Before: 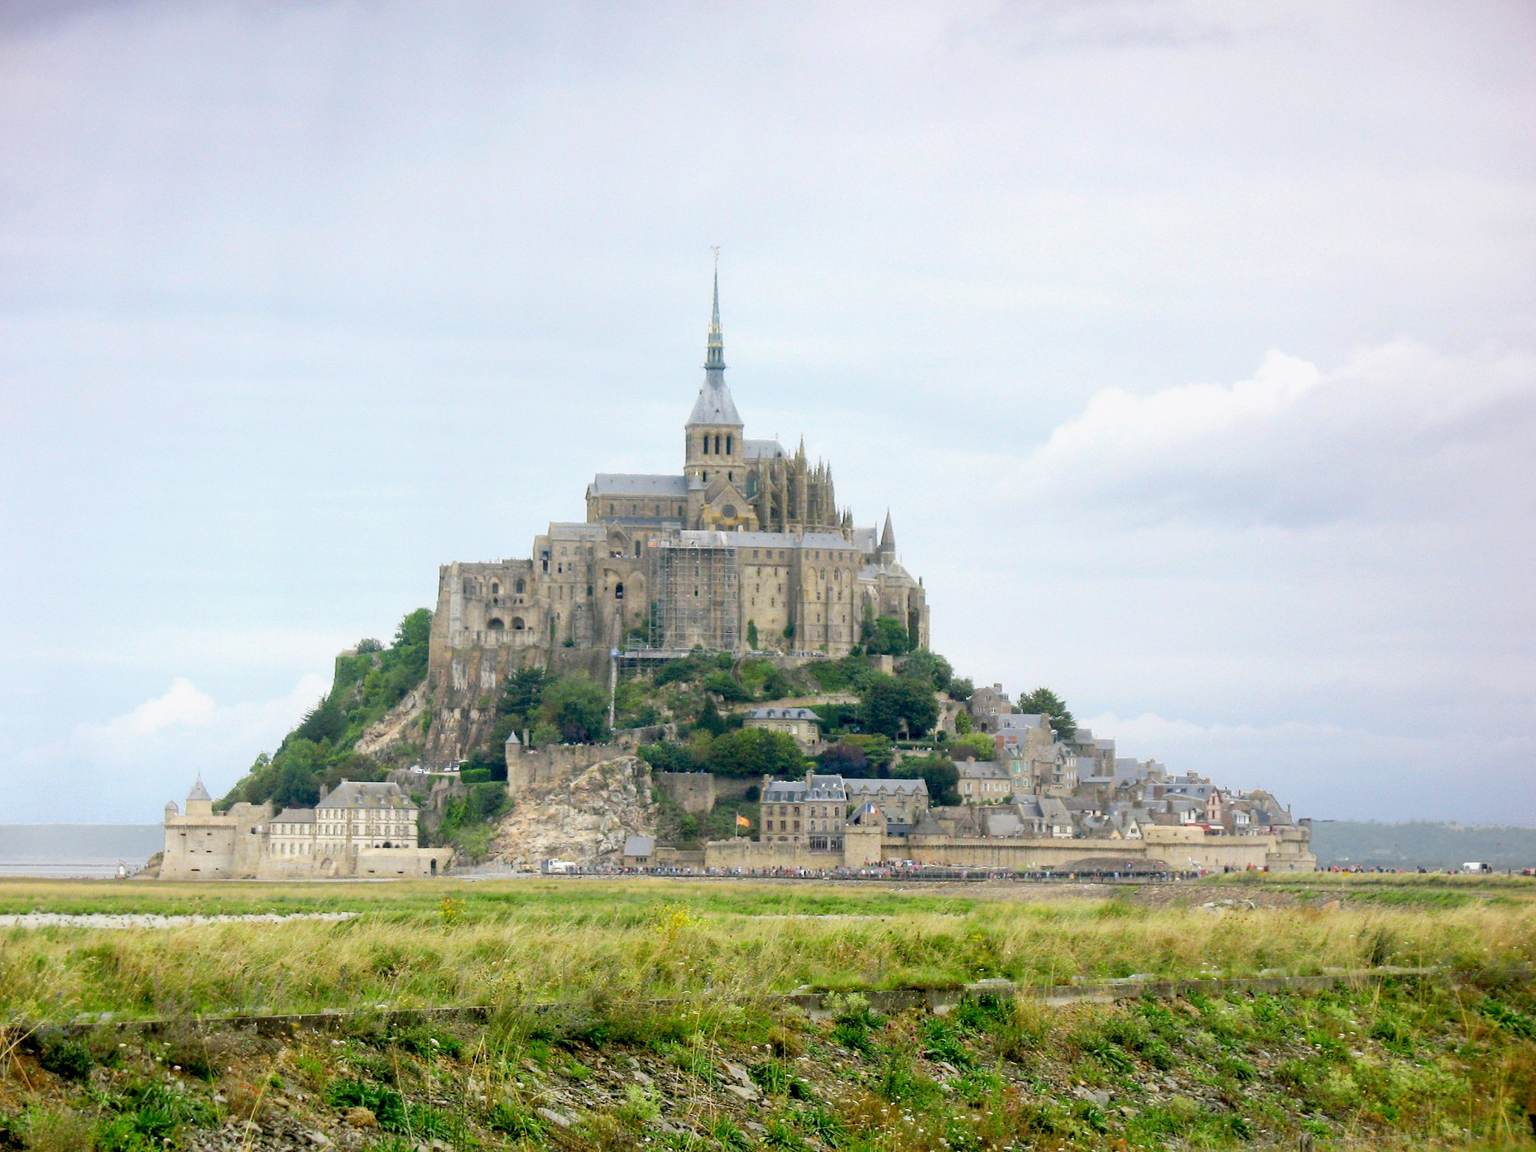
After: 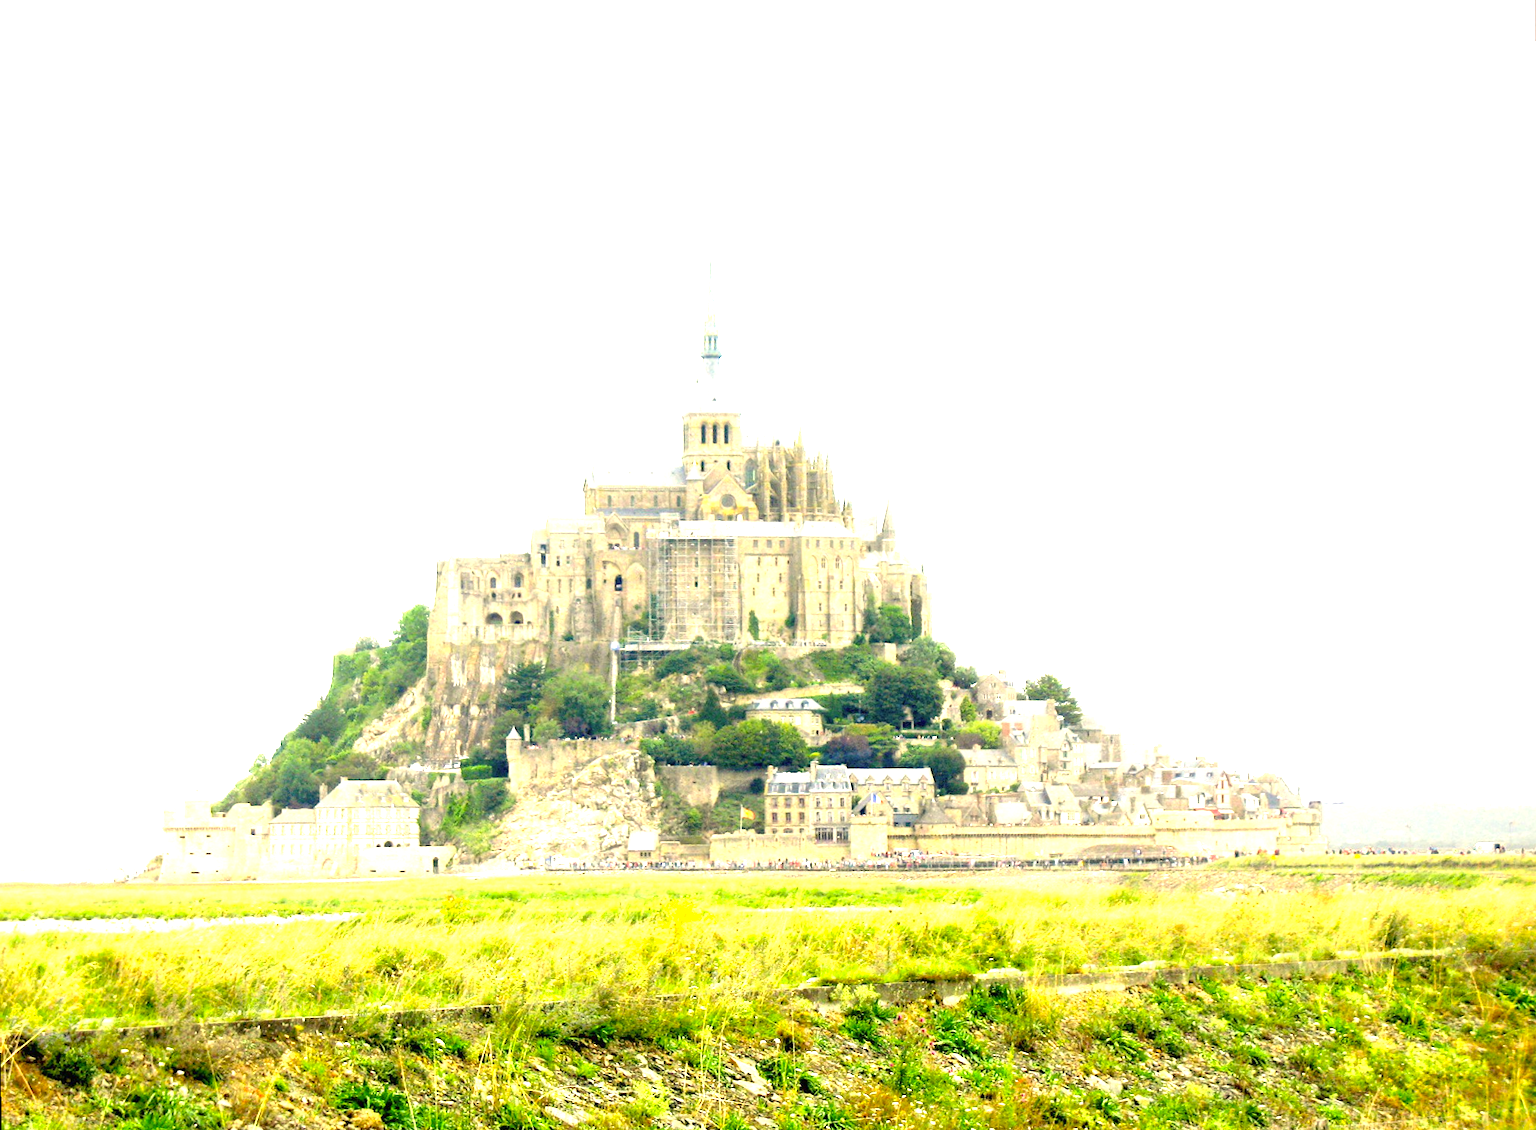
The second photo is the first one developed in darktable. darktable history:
exposure: black level correction 0, exposure 1.675 EV, compensate exposure bias true, compensate highlight preservation false
rotate and perspective: rotation -1°, crop left 0.011, crop right 0.989, crop top 0.025, crop bottom 0.975
color correction: highlights a* 1.39, highlights b* 17.83
